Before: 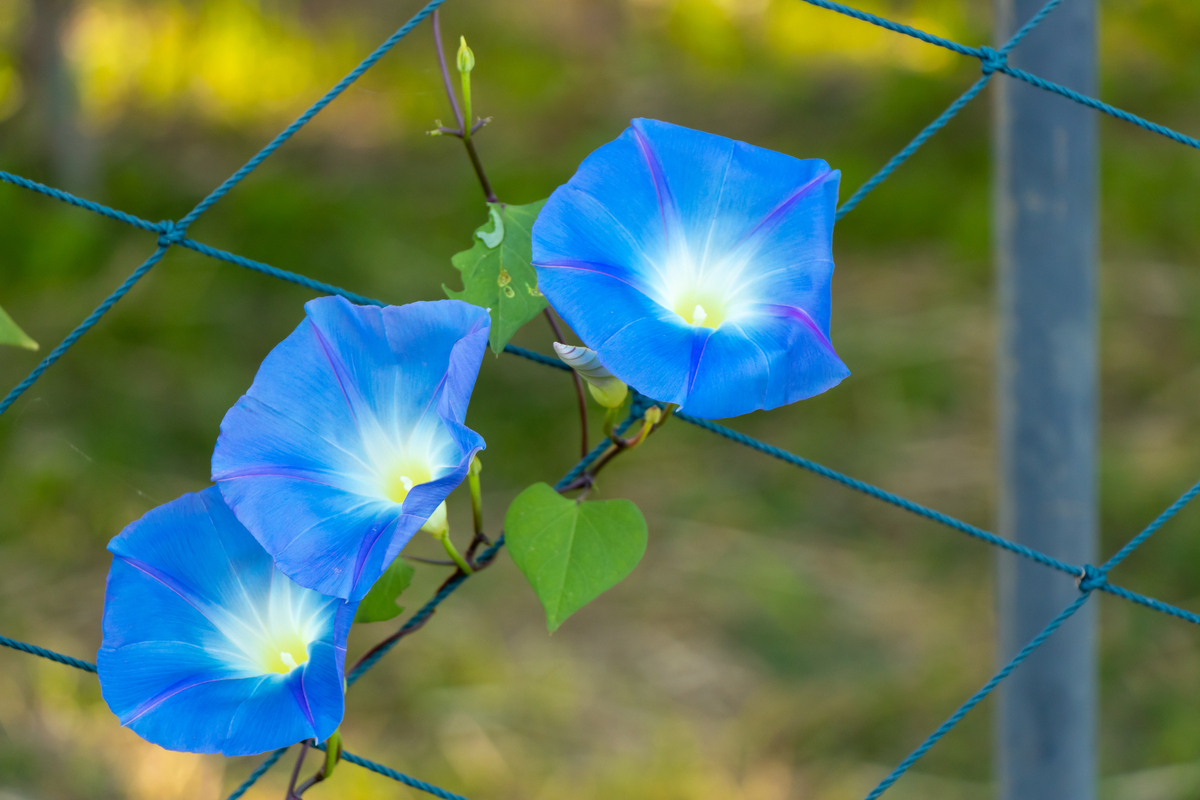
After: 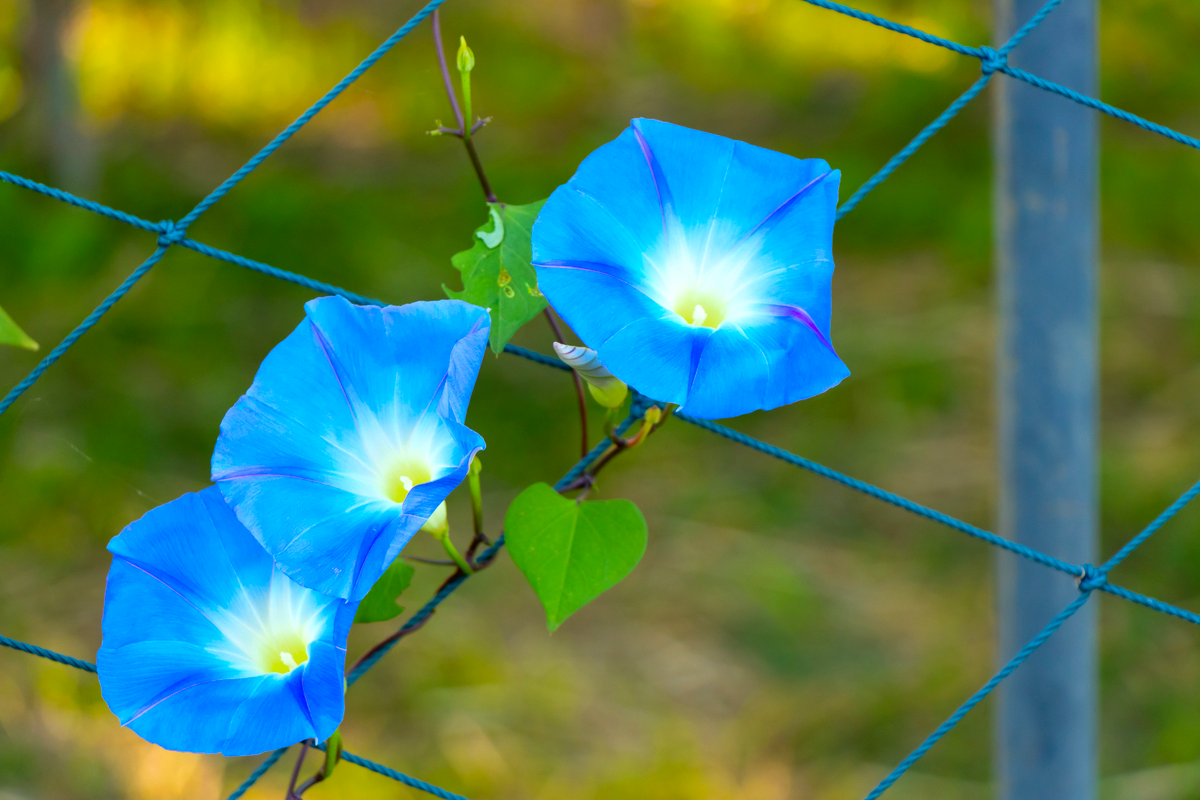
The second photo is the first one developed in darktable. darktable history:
shadows and highlights: shadows 36.56, highlights -27.42, soften with gaussian
color zones: curves: ch0 [(0.002, 0.593) (0.143, 0.417) (0.285, 0.541) (0.455, 0.289) (0.608, 0.327) (0.727, 0.283) (0.869, 0.571) (1, 0.603)]; ch1 [(0, 0) (0.143, 0) (0.286, 0) (0.429, 0) (0.571, 0) (0.714, 0) (0.857, 0)], mix -137.42%
